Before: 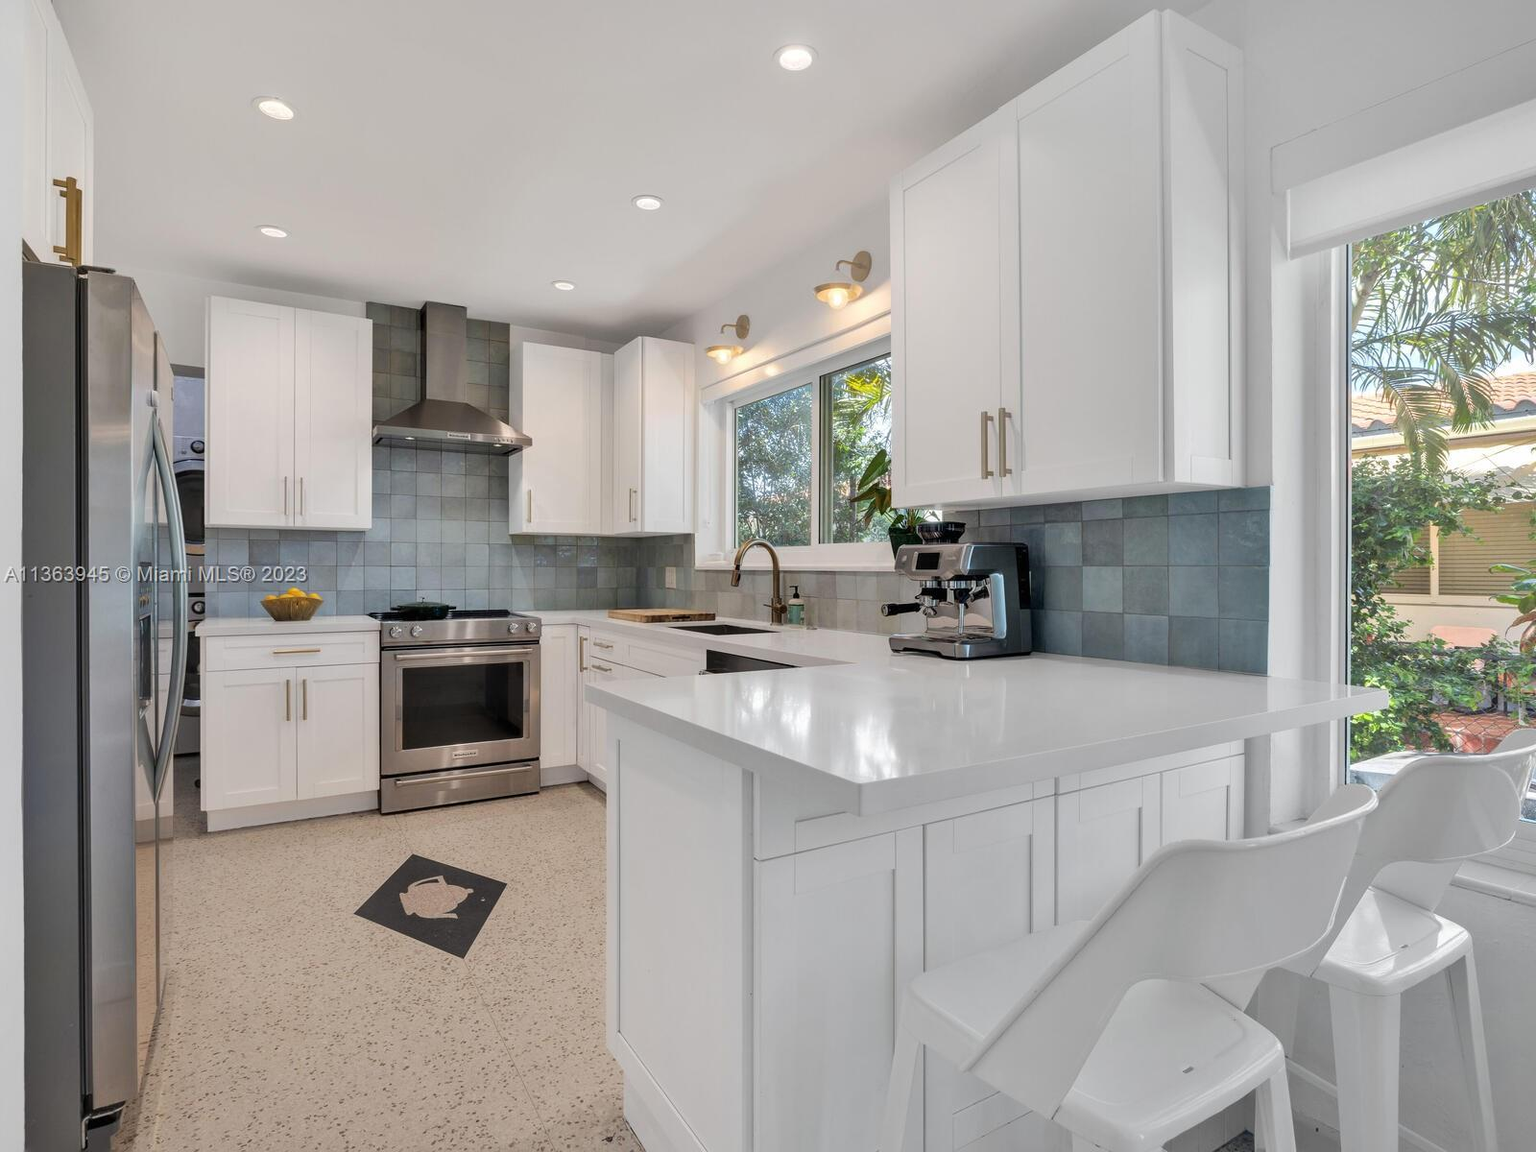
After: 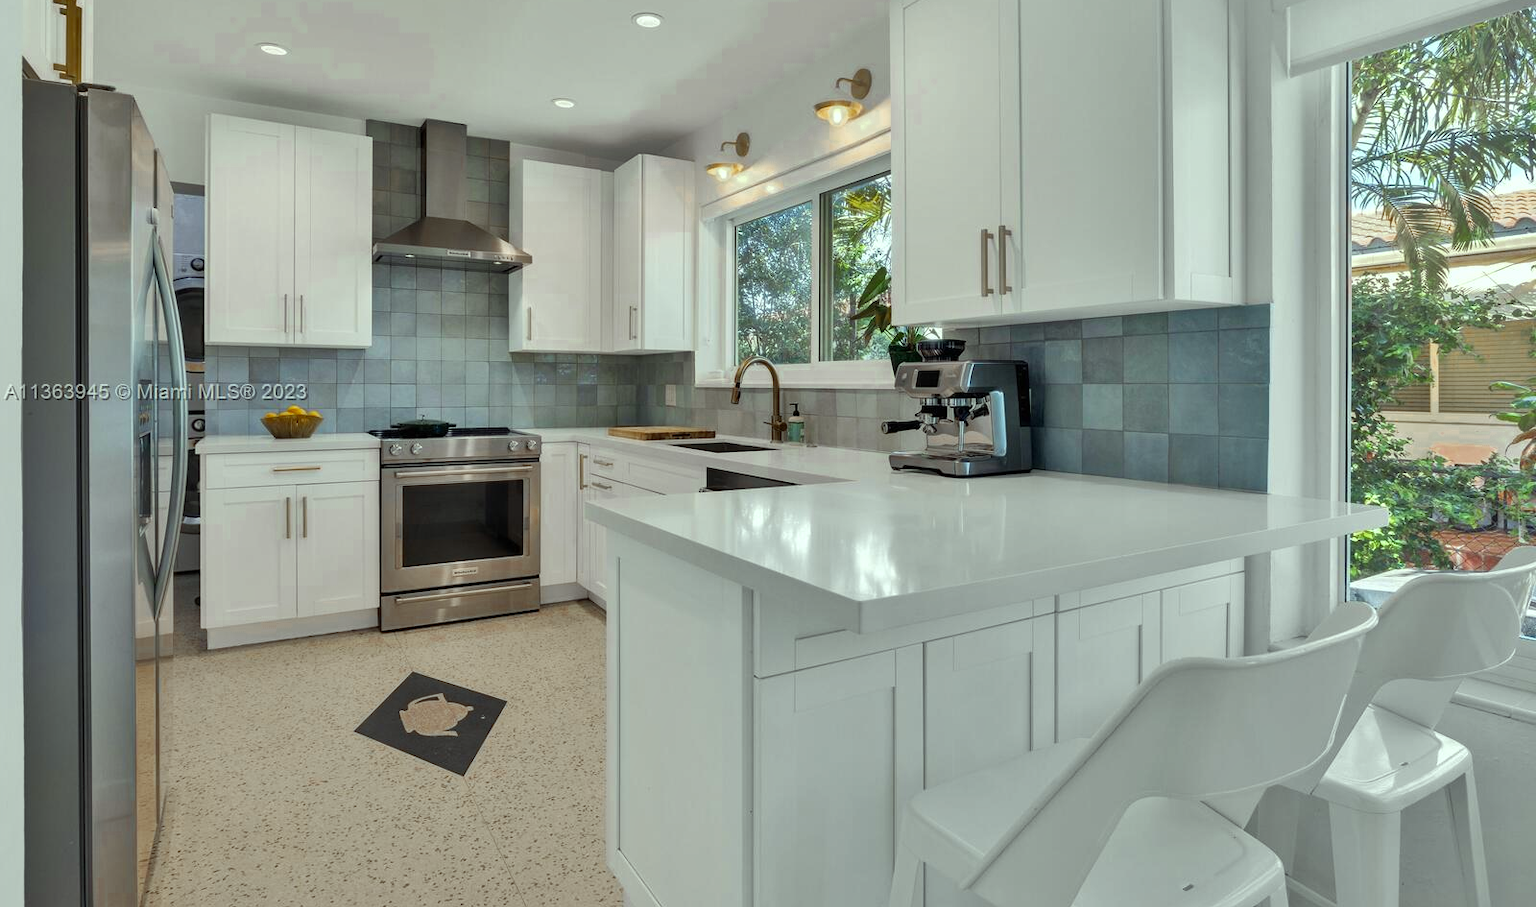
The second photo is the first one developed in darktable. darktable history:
crop and rotate: top 15.842%, bottom 5.387%
color correction: highlights a* -7.96, highlights b* 3.27
shadows and highlights: low approximation 0.01, soften with gaussian
color zones: curves: ch0 [(0.11, 0.396) (0.195, 0.36) (0.25, 0.5) (0.303, 0.412) (0.357, 0.544) (0.75, 0.5) (0.967, 0.328)]; ch1 [(0, 0.468) (0.112, 0.512) (0.202, 0.6) (0.25, 0.5) (0.307, 0.352) (0.357, 0.544) (0.75, 0.5) (0.963, 0.524)]
